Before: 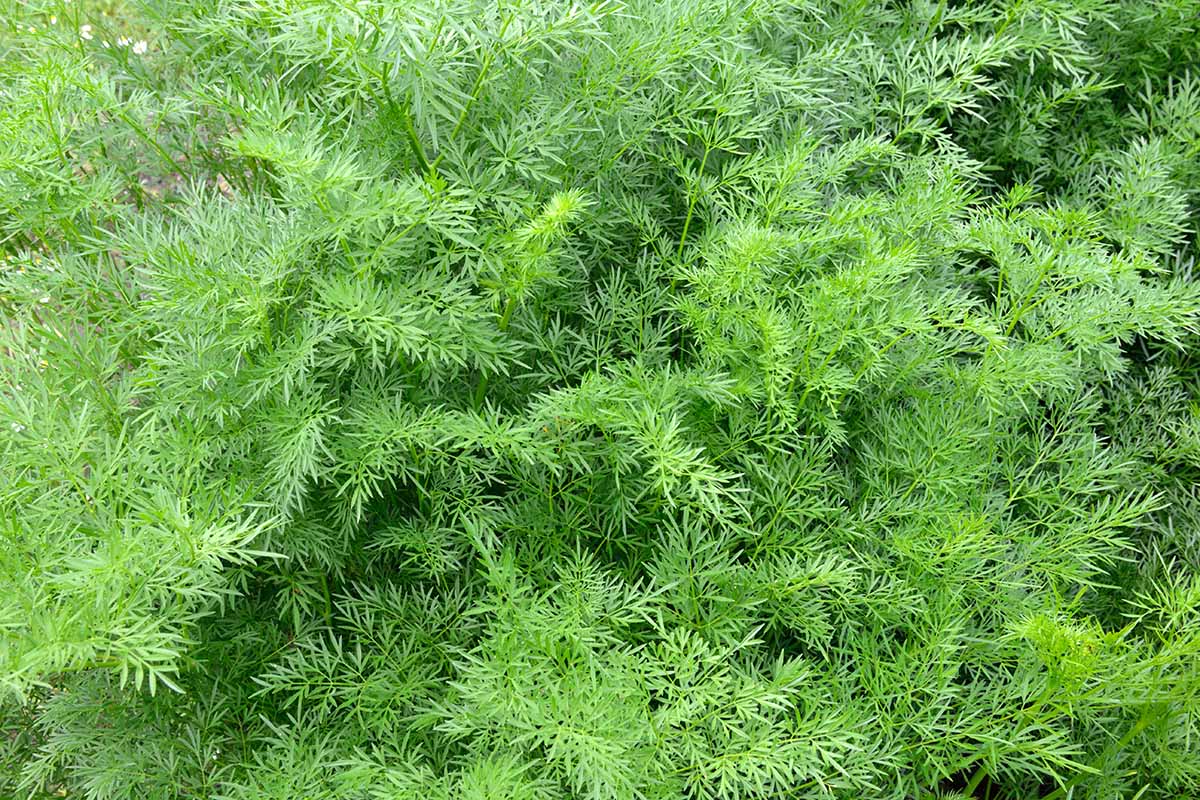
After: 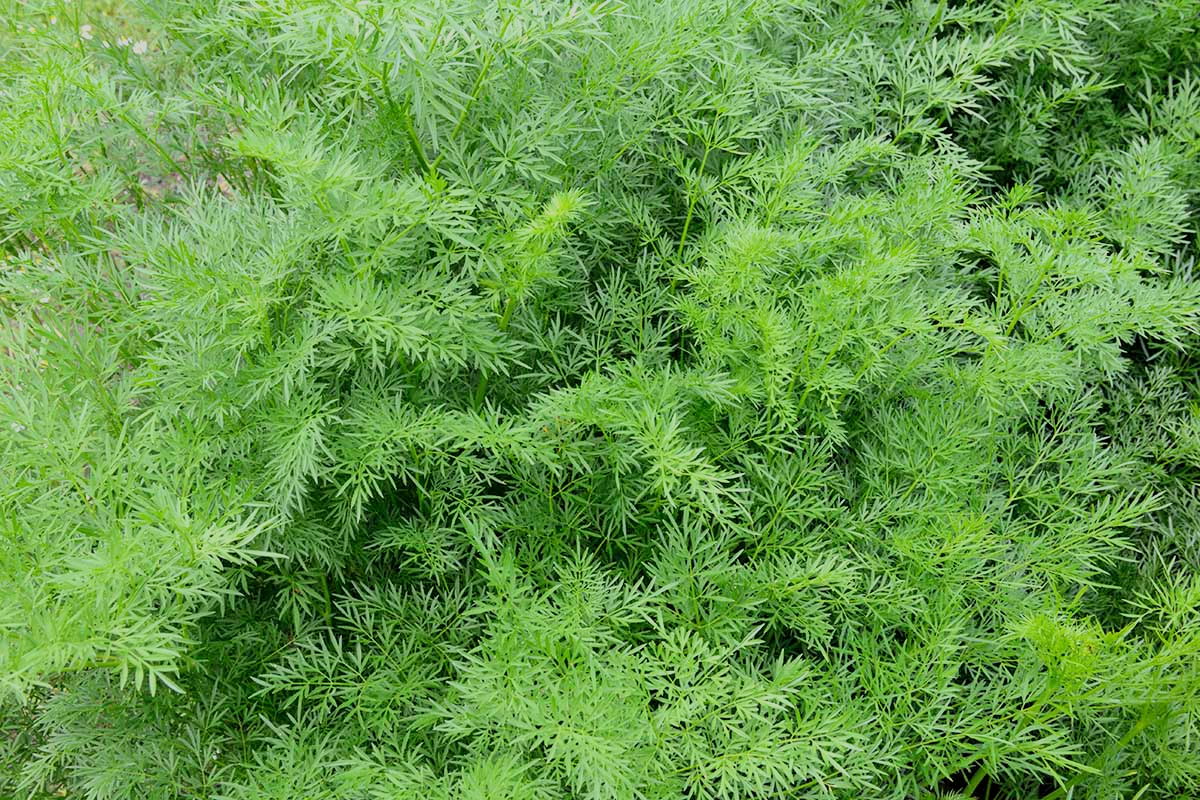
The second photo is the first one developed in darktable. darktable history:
filmic rgb: black relative exposure -16 EV, white relative exposure 6.09 EV, threshold 5.98 EV, hardness 5.24, color science v6 (2022), iterations of high-quality reconstruction 0, enable highlight reconstruction true
